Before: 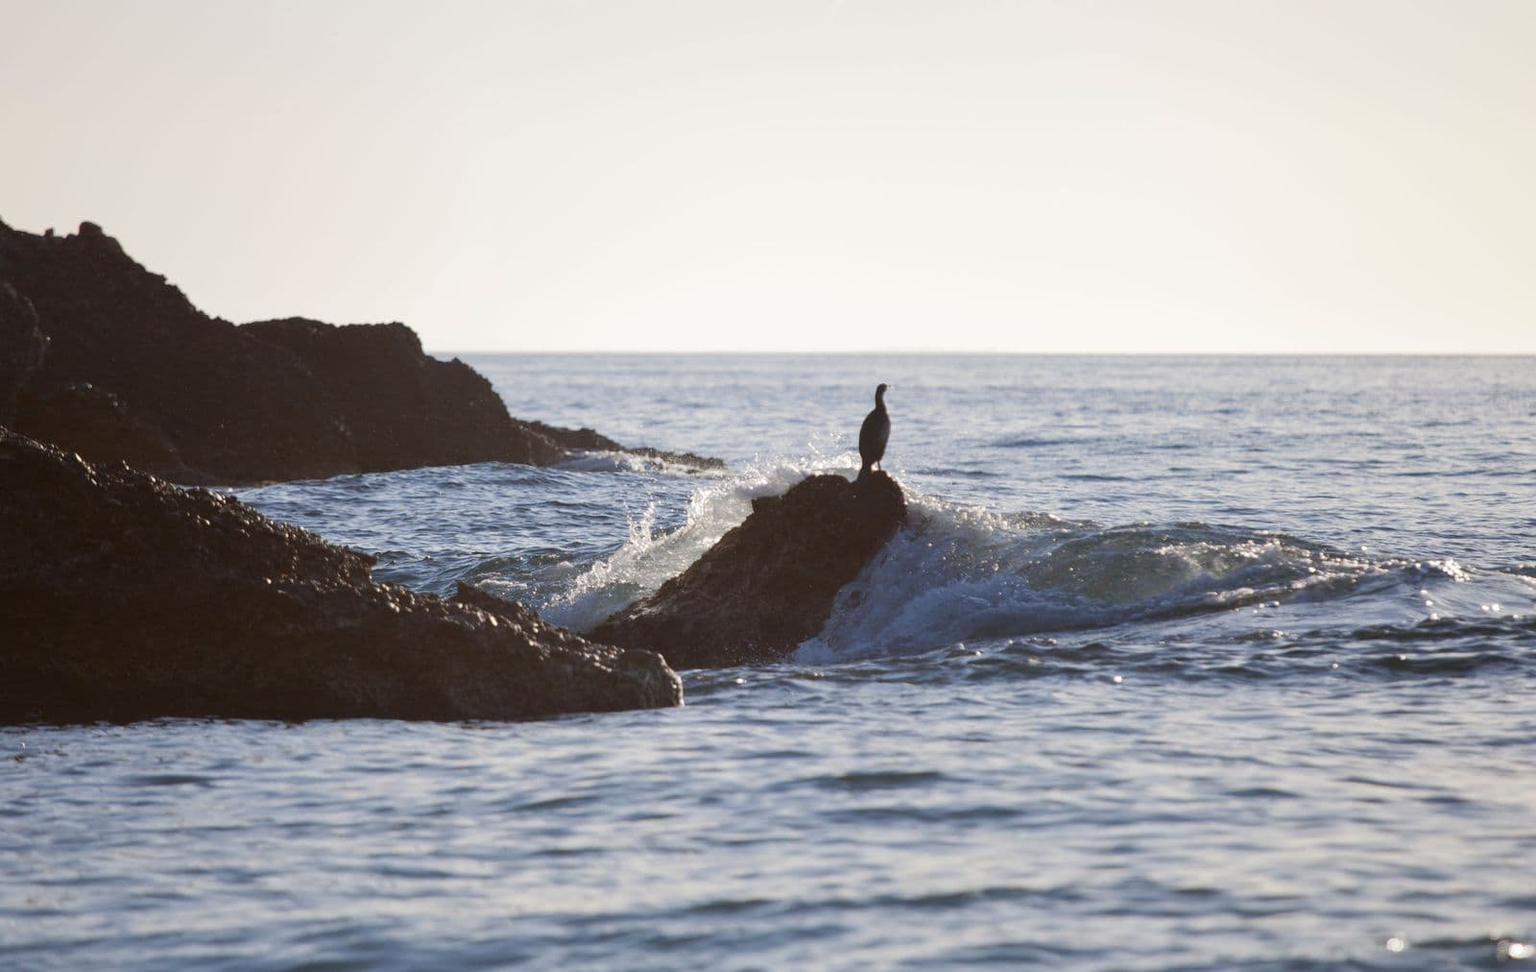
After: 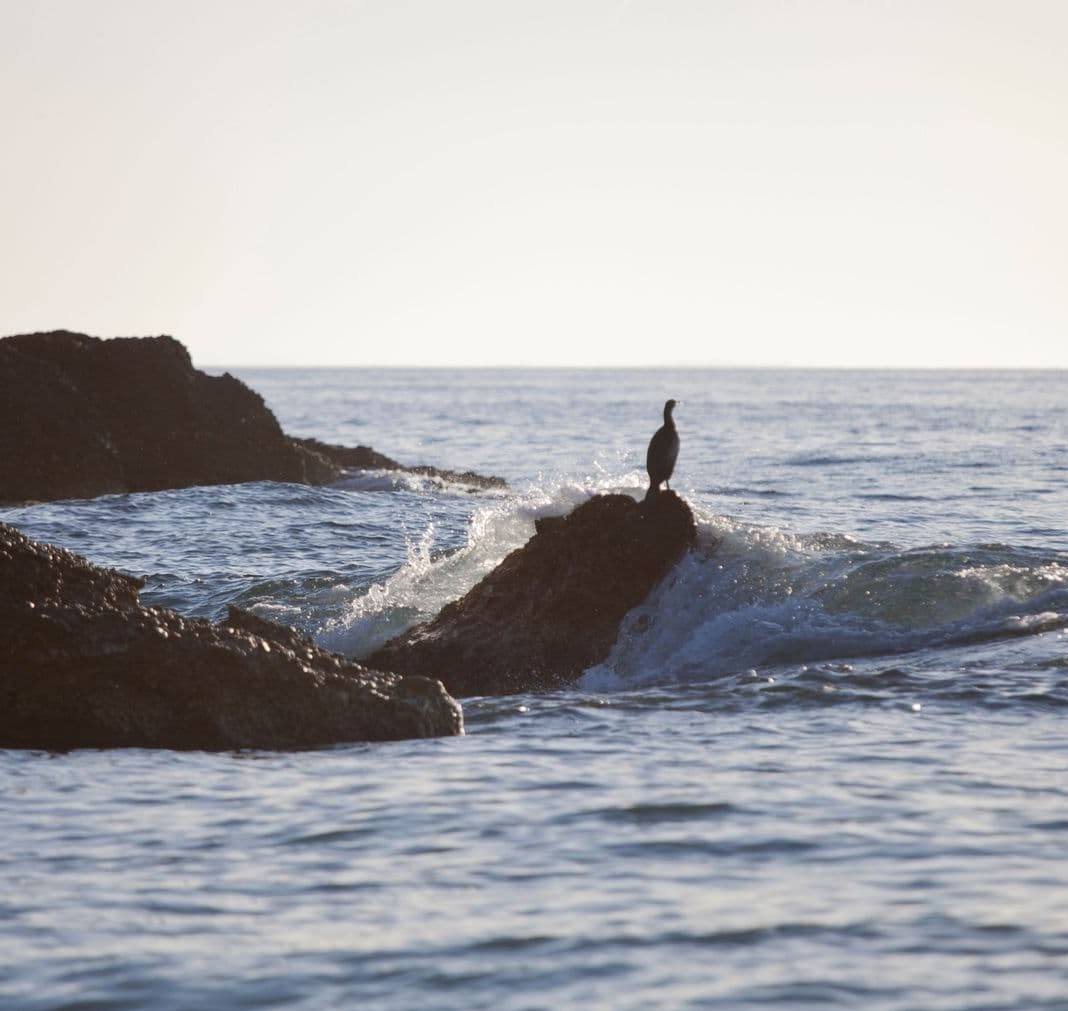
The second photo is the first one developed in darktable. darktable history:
crop and rotate: left 15.518%, right 17.721%
base curve: preserve colors none
